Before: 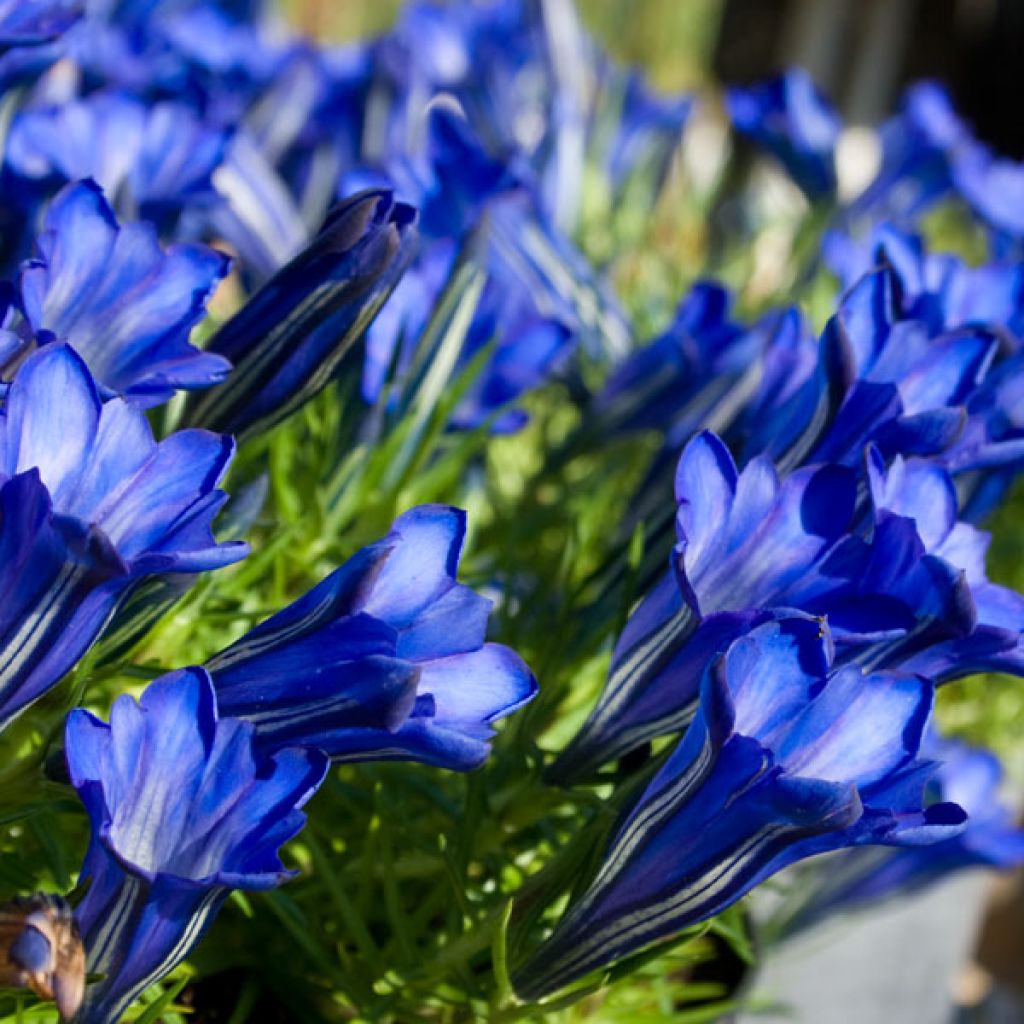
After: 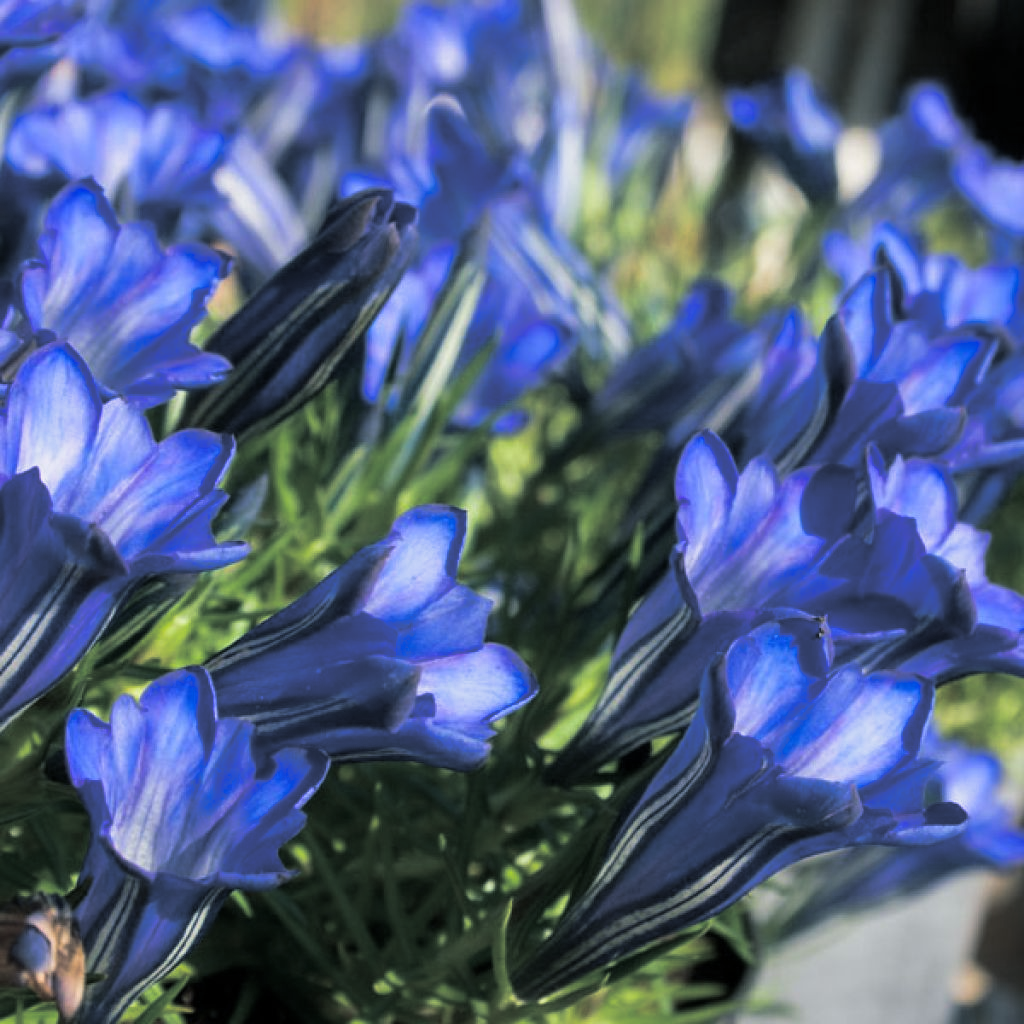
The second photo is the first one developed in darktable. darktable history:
split-toning: shadows › hue 201.6°, shadows › saturation 0.16, highlights › hue 50.4°, highlights › saturation 0.2, balance -49.9
